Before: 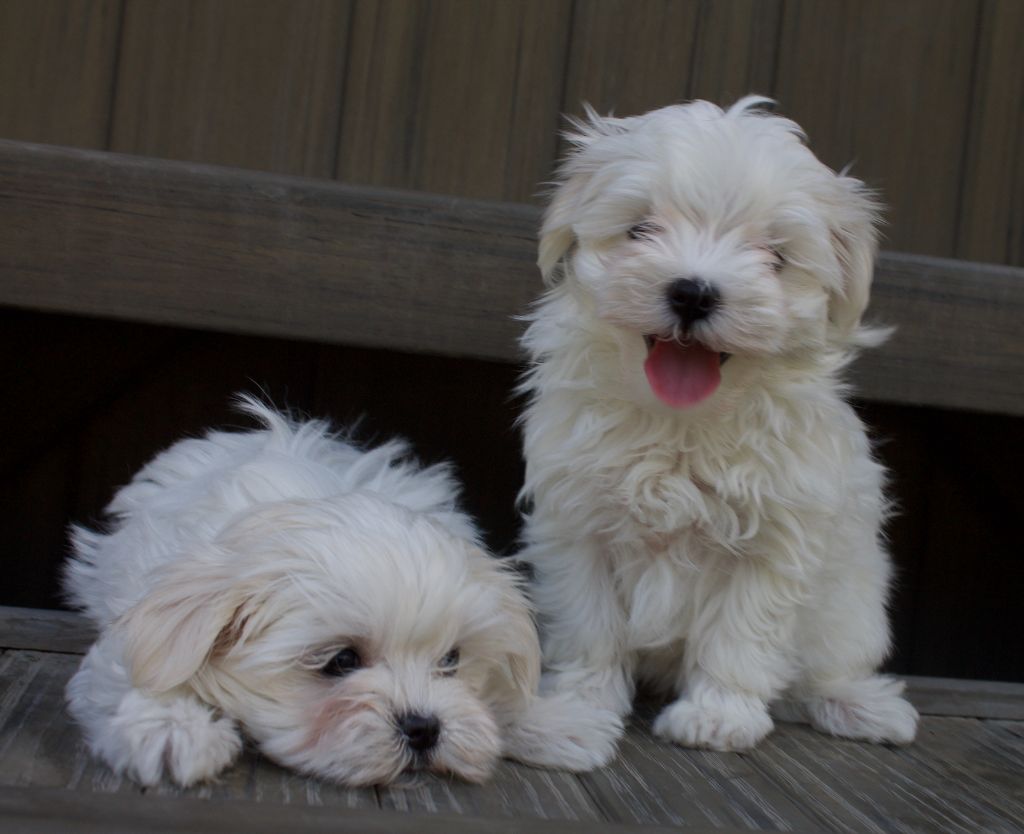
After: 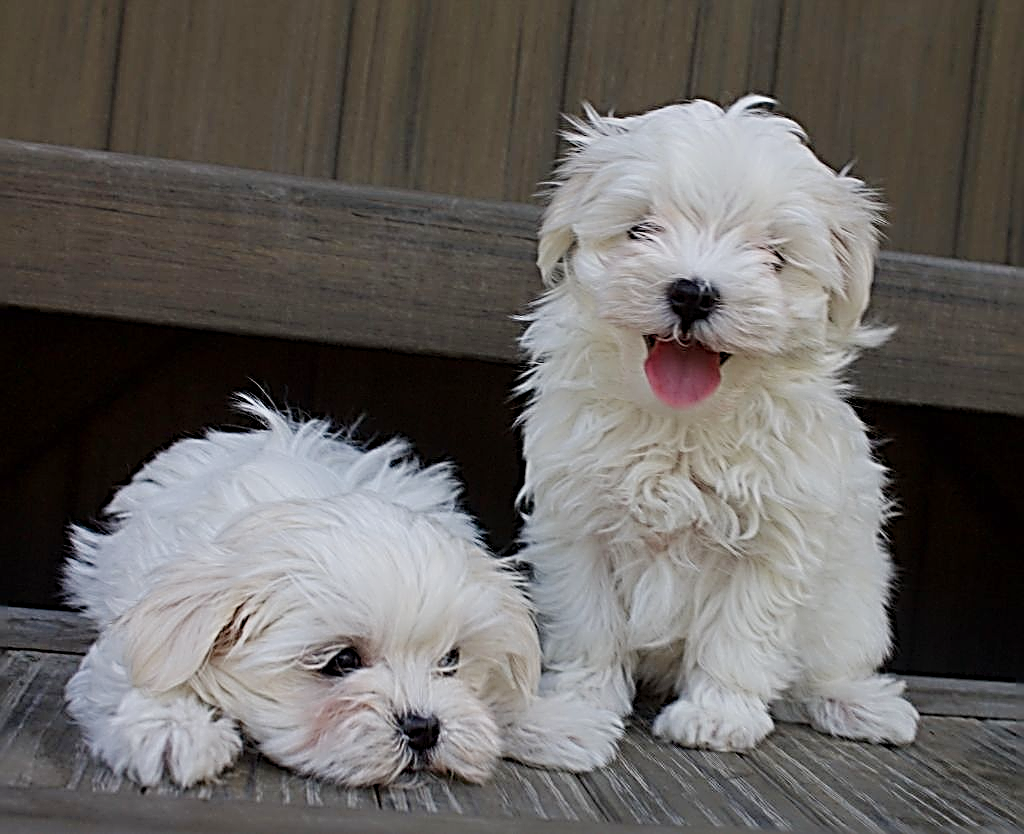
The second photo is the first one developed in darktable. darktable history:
tone curve: curves: ch0 [(0, 0) (0.003, 0.004) (0.011, 0.015) (0.025, 0.033) (0.044, 0.059) (0.069, 0.093) (0.1, 0.133) (0.136, 0.182) (0.177, 0.237) (0.224, 0.3) (0.277, 0.369) (0.335, 0.437) (0.399, 0.511) (0.468, 0.584) (0.543, 0.656) (0.623, 0.729) (0.709, 0.8) (0.801, 0.872) (0.898, 0.935) (1, 1)], preserve colors none
sharpen: radius 3.158, amount 1.731
